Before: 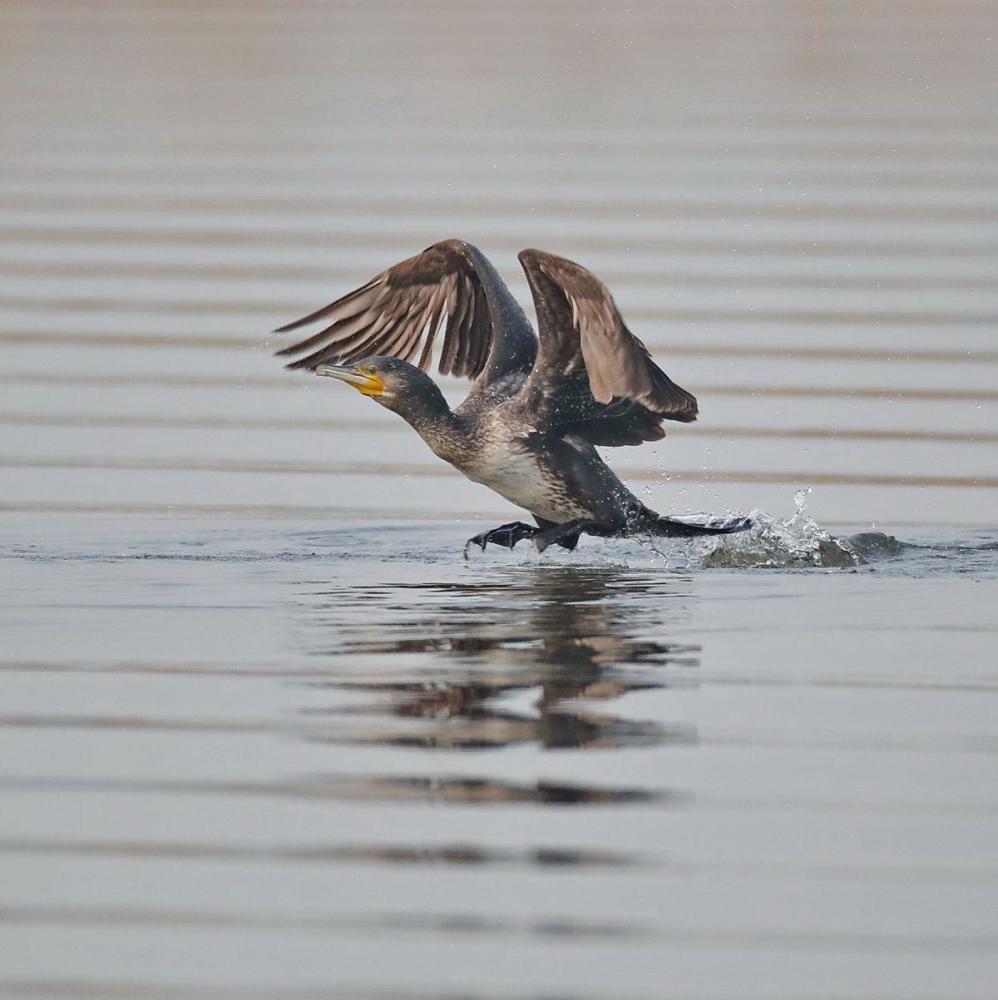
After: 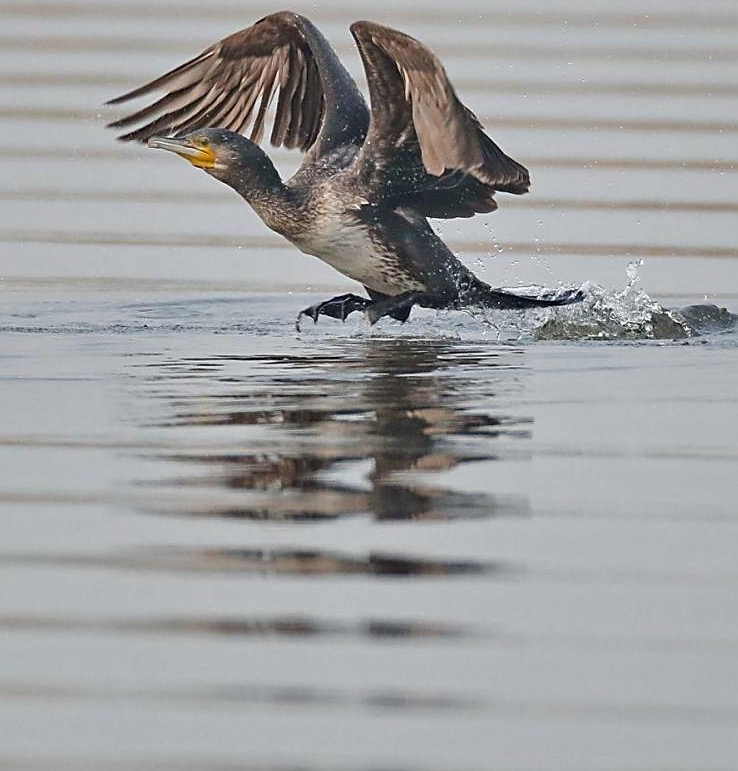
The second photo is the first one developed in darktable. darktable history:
sharpen: on, module defaults
white balance: emerald 1
crop: left 16.871%, top 22.857%, right 9.116%
